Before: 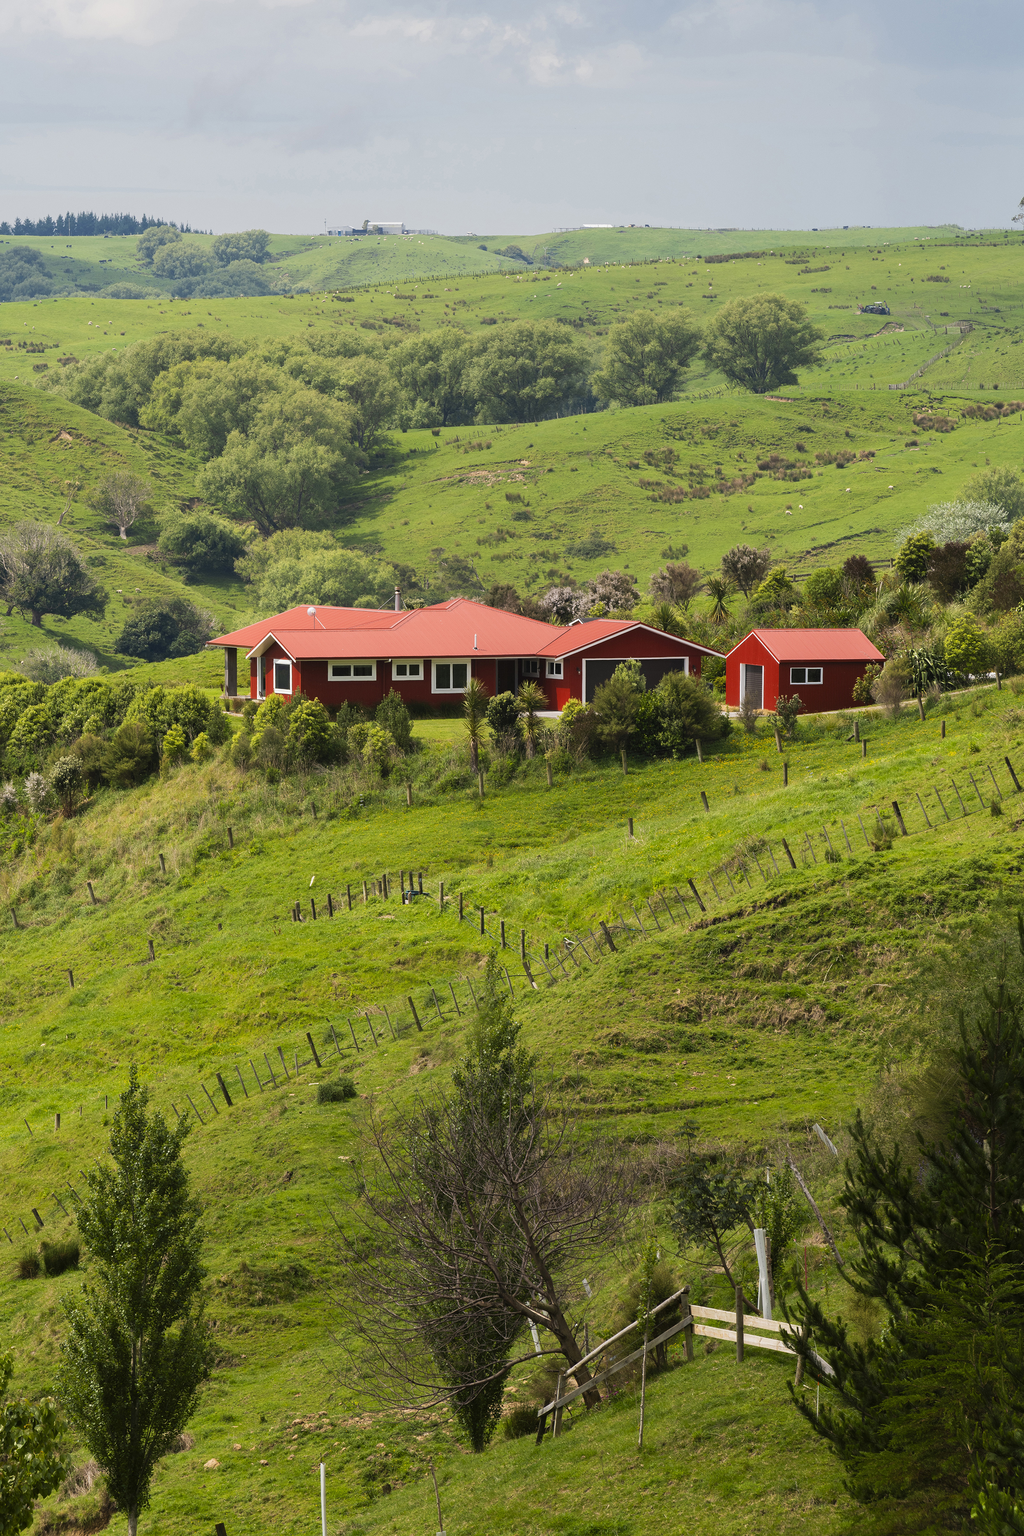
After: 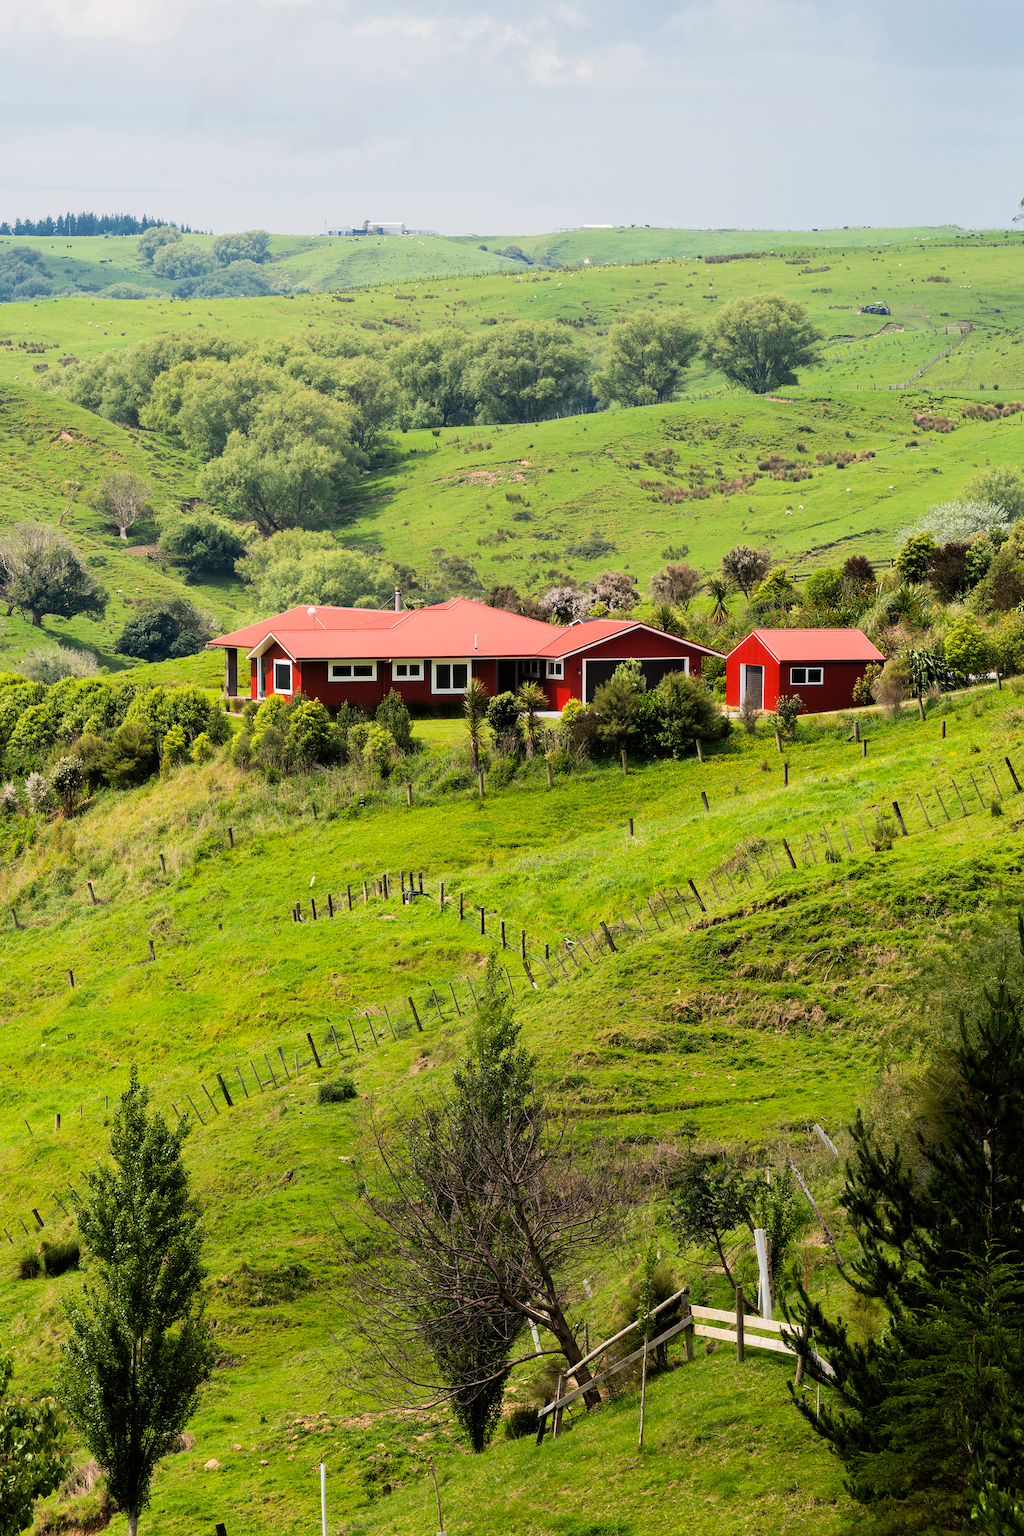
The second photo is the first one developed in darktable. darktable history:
levels: mode automatic
filmic rgb: black relative exposure -7.65 EV, white relative exposure 4.56 EV, hardness 3.61
